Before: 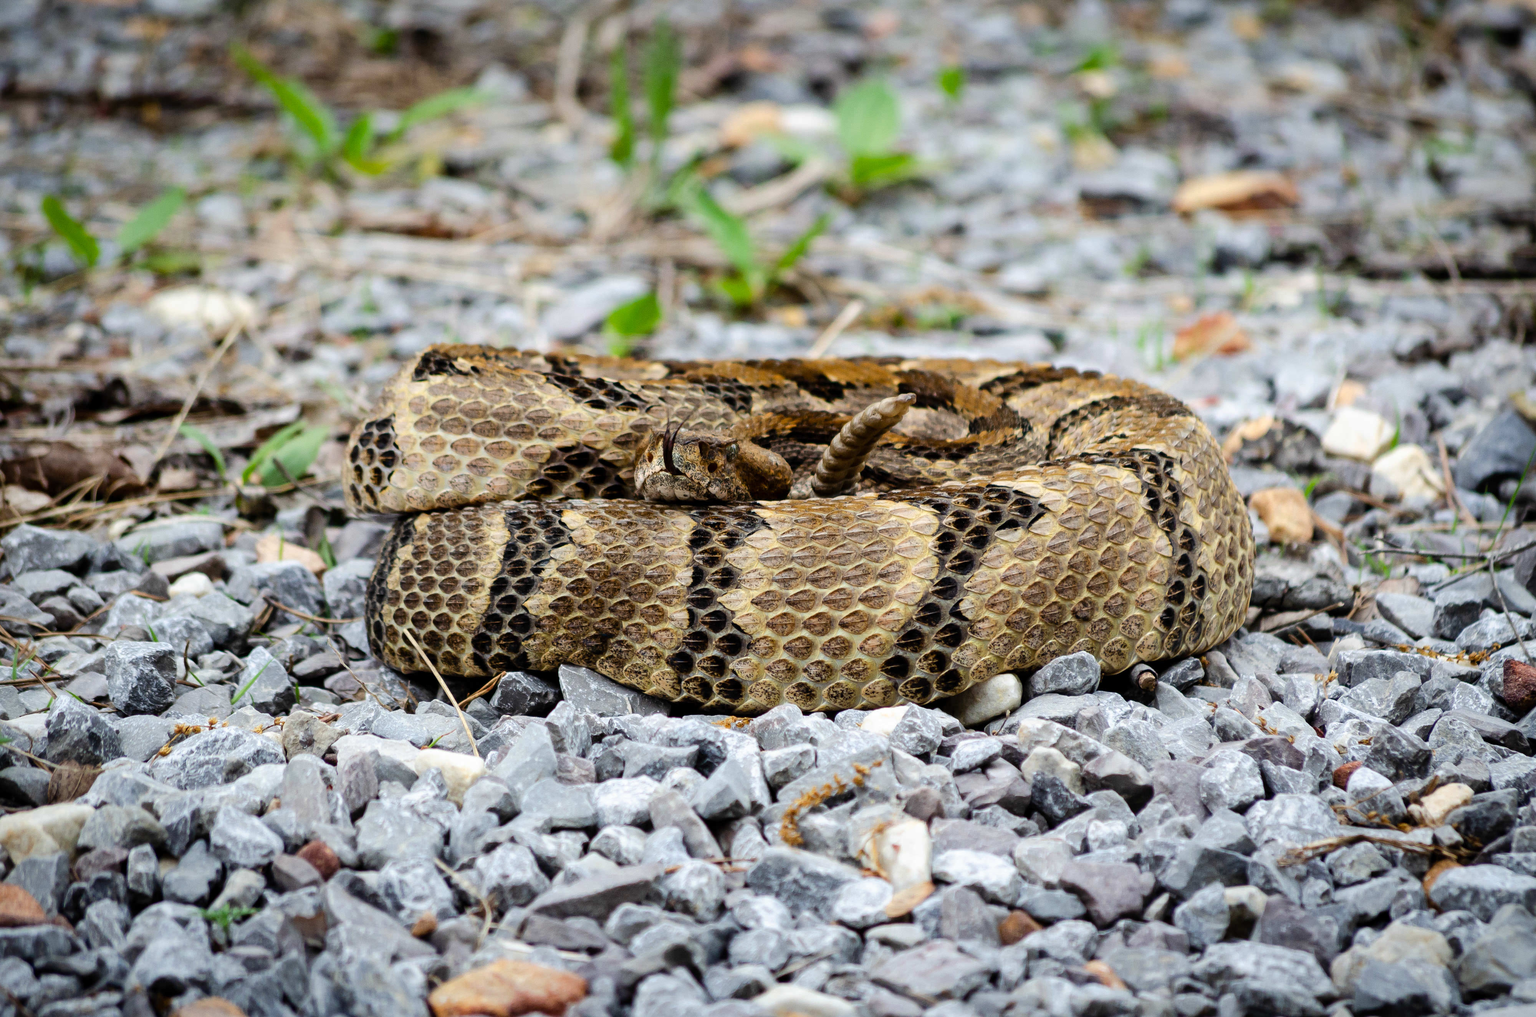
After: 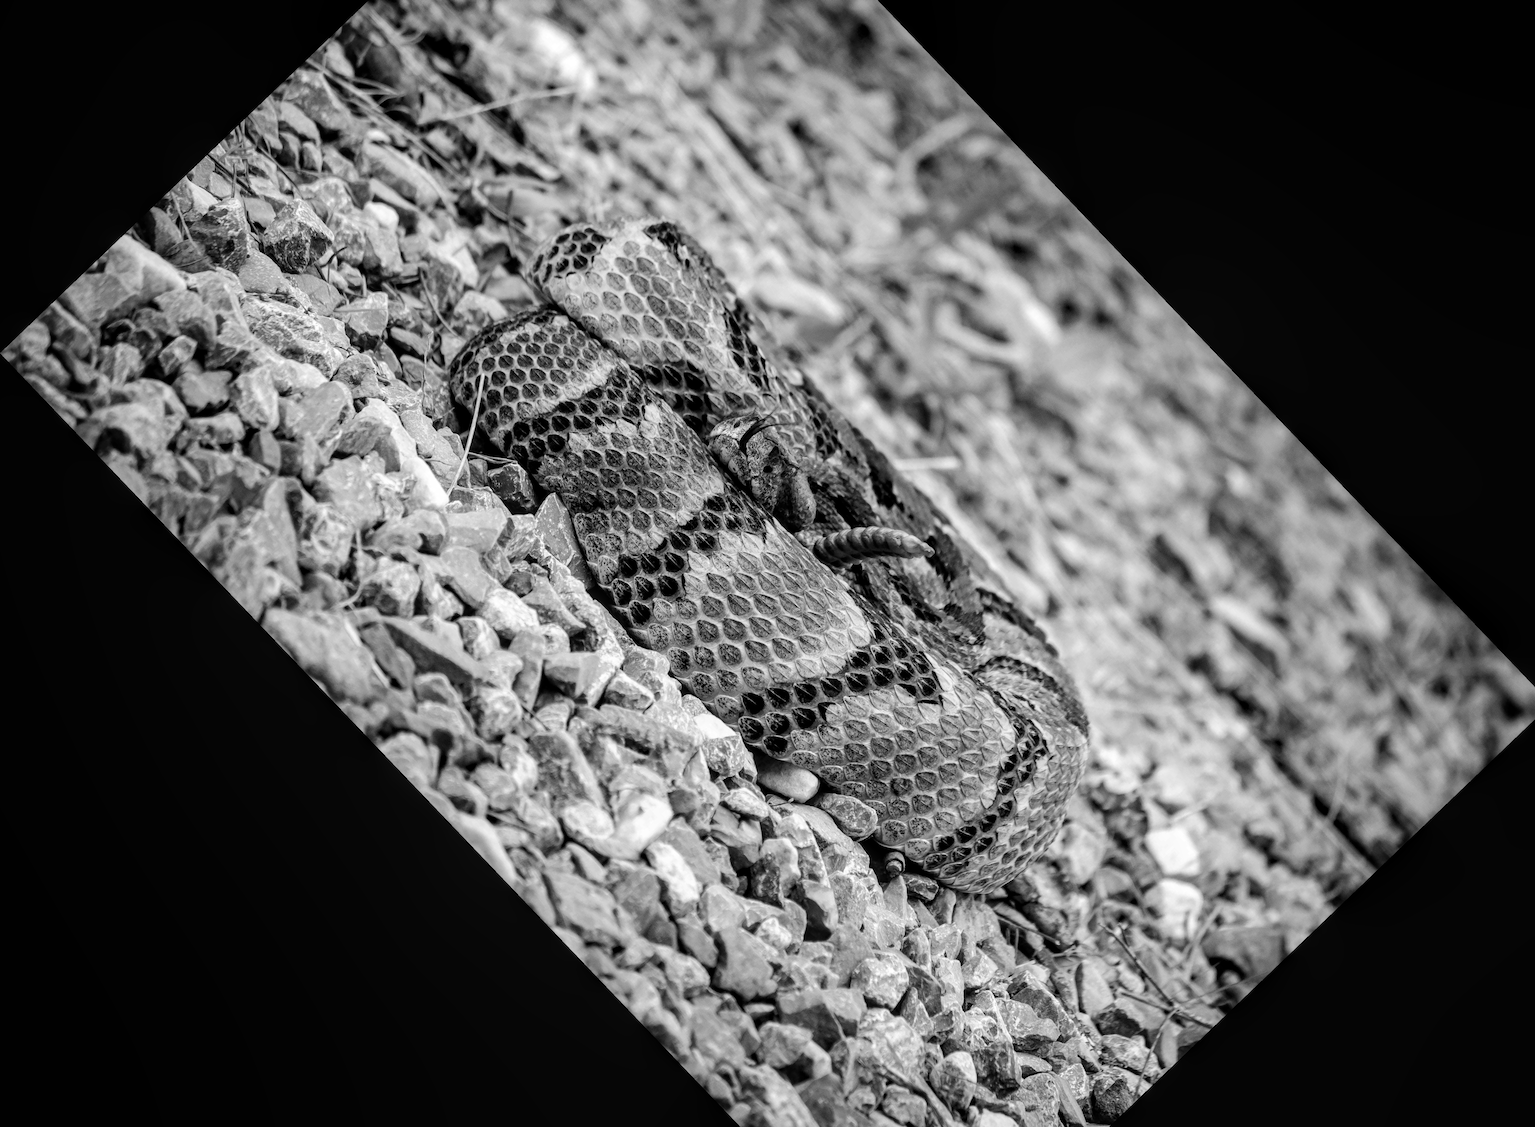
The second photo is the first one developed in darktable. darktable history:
local contrast: on, module defaults
crop and rotate: angle -46.26°, top 16.234%, right 0.912%, bottom 11.704%
velvia: strength 45%
monochrome: on, module defaults
